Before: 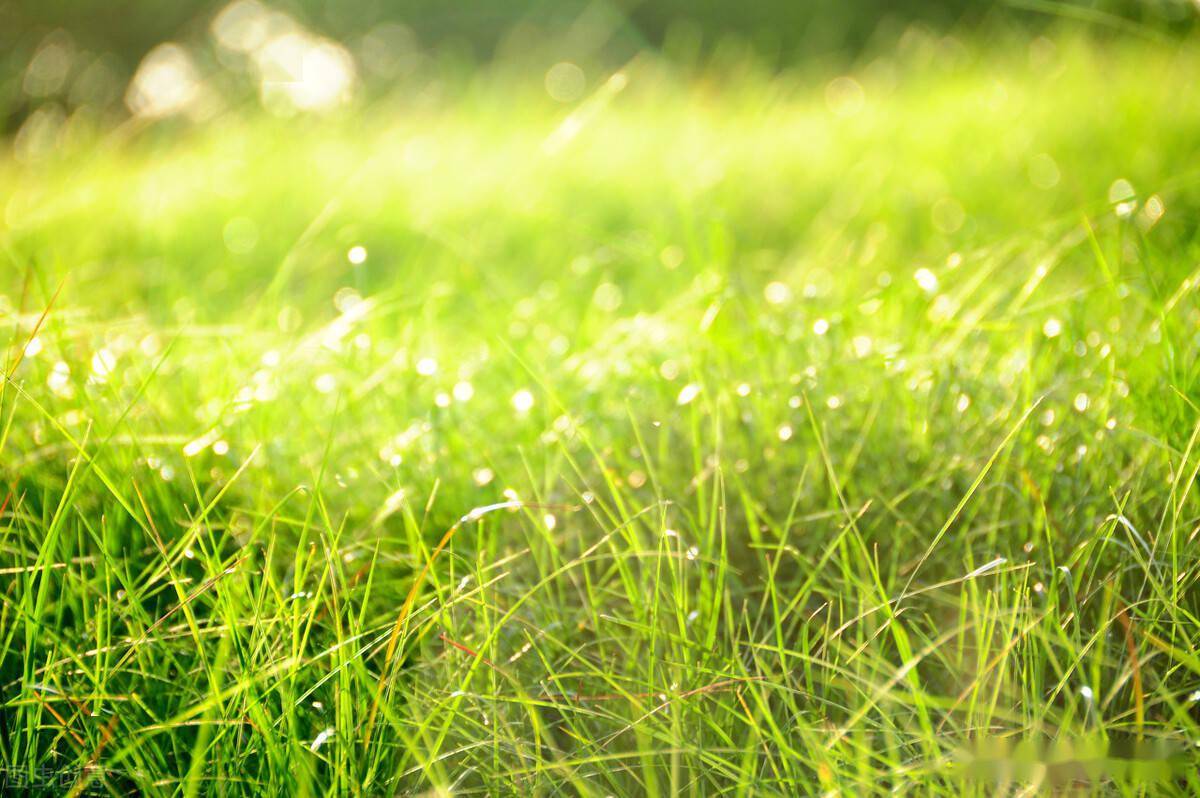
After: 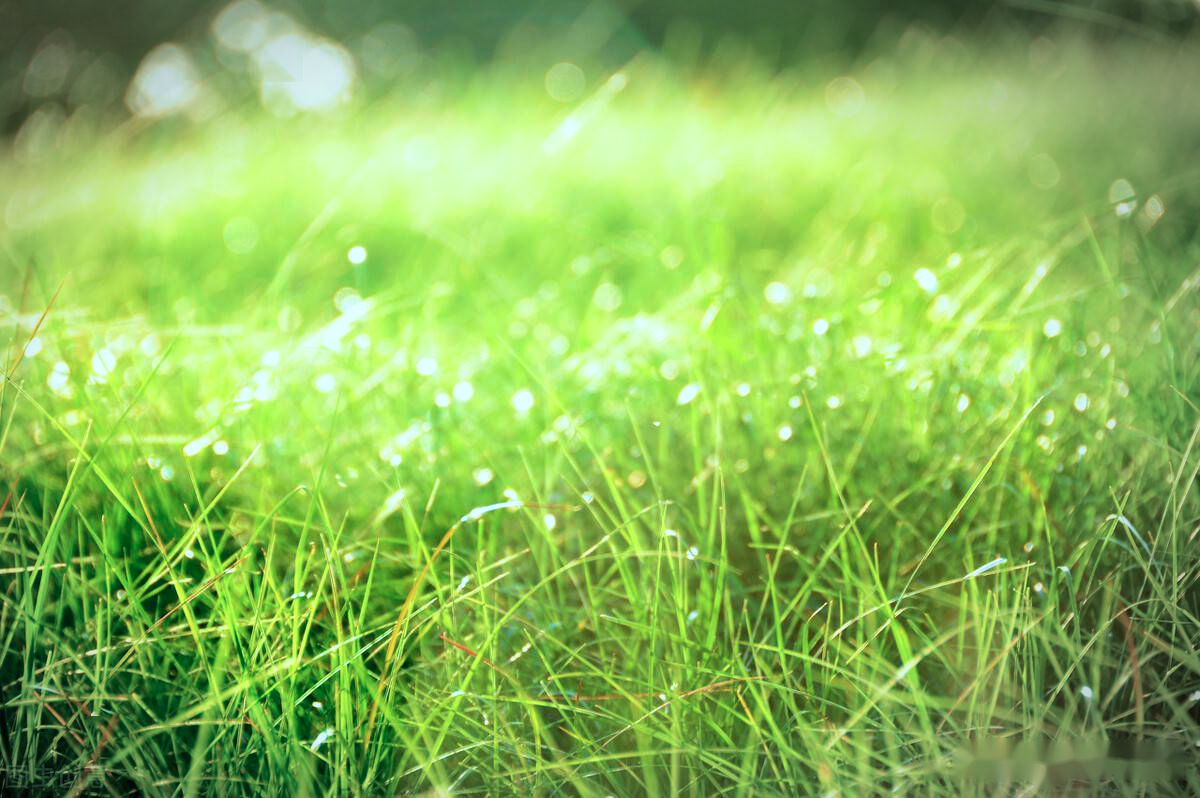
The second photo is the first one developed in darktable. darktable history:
vignetting: center (-0.08, 0.069), automatic ratio true
velvia: strength 55.63%
color calibration: gray › normalize channels true, x 0.382, y 0.372, temperature 3891.45 K, gamut compression 0.026
